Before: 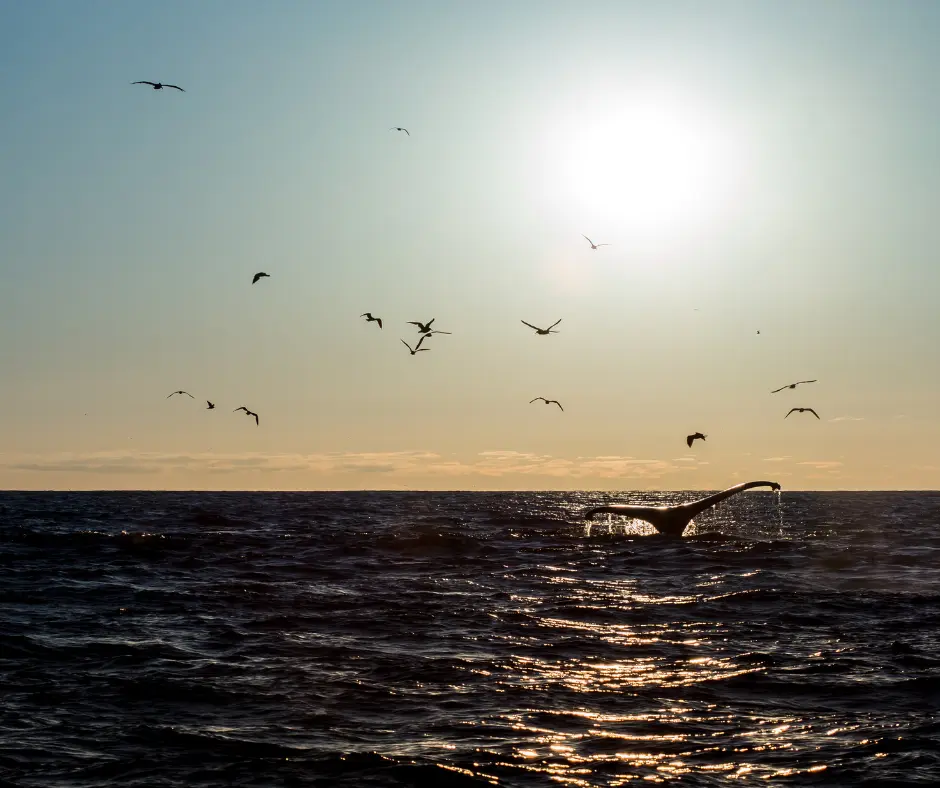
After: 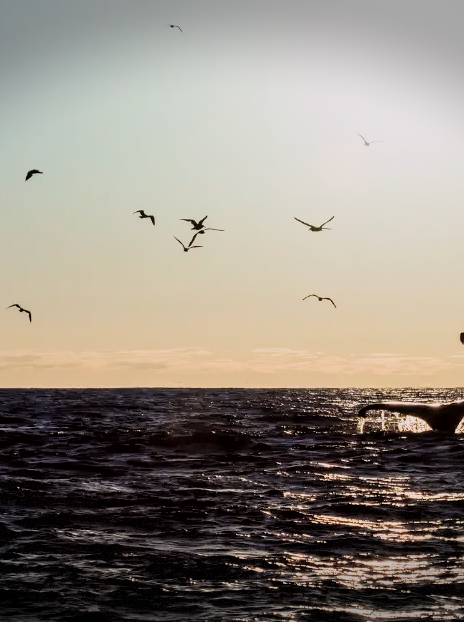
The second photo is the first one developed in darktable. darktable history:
exposure: black level correction 0, exposure 0.7 EV, compensate highlight preservation false
crop and rotate: angle 0.02°, left 24.241%, top 13.117%, right 26.359%, bottom 7.862%
vignetting: fall-off start 100.86%, width/height ratio 1.32, dithering 8-bit output, unbound false
filmic rgb: black relative exposure -7.65 EV, white relative exposure 4.56 EV, hardness 3.61, color science v4 (2020)
tone curve: curves: ch0 [(0.013, 0) (0.061, 0.068) (0.239, 0.256) (0.502, 0.505) (0.683, 0.676) (0.761, 0.773) (0.858, 0.858) (0.987, 0.945)]; ch1 [(0, 0) (0.172, 0.123) (0.304, 0.288) (0.414, 0.44) (0.472, 0.473) (0.502, 0.508) (0.521, 0.528) (0.583, 0.595) (0.654, 0.673) (0.728, 0.761) (1, 1)]; ch2 [(0, 0) (0.411, 0.424) (0.485, 0.476) (0.502, 0.502) (0.553, 0.557) (0.57, 0.576) (1, 1)], color space Lab, independent channels, preserve colors none
